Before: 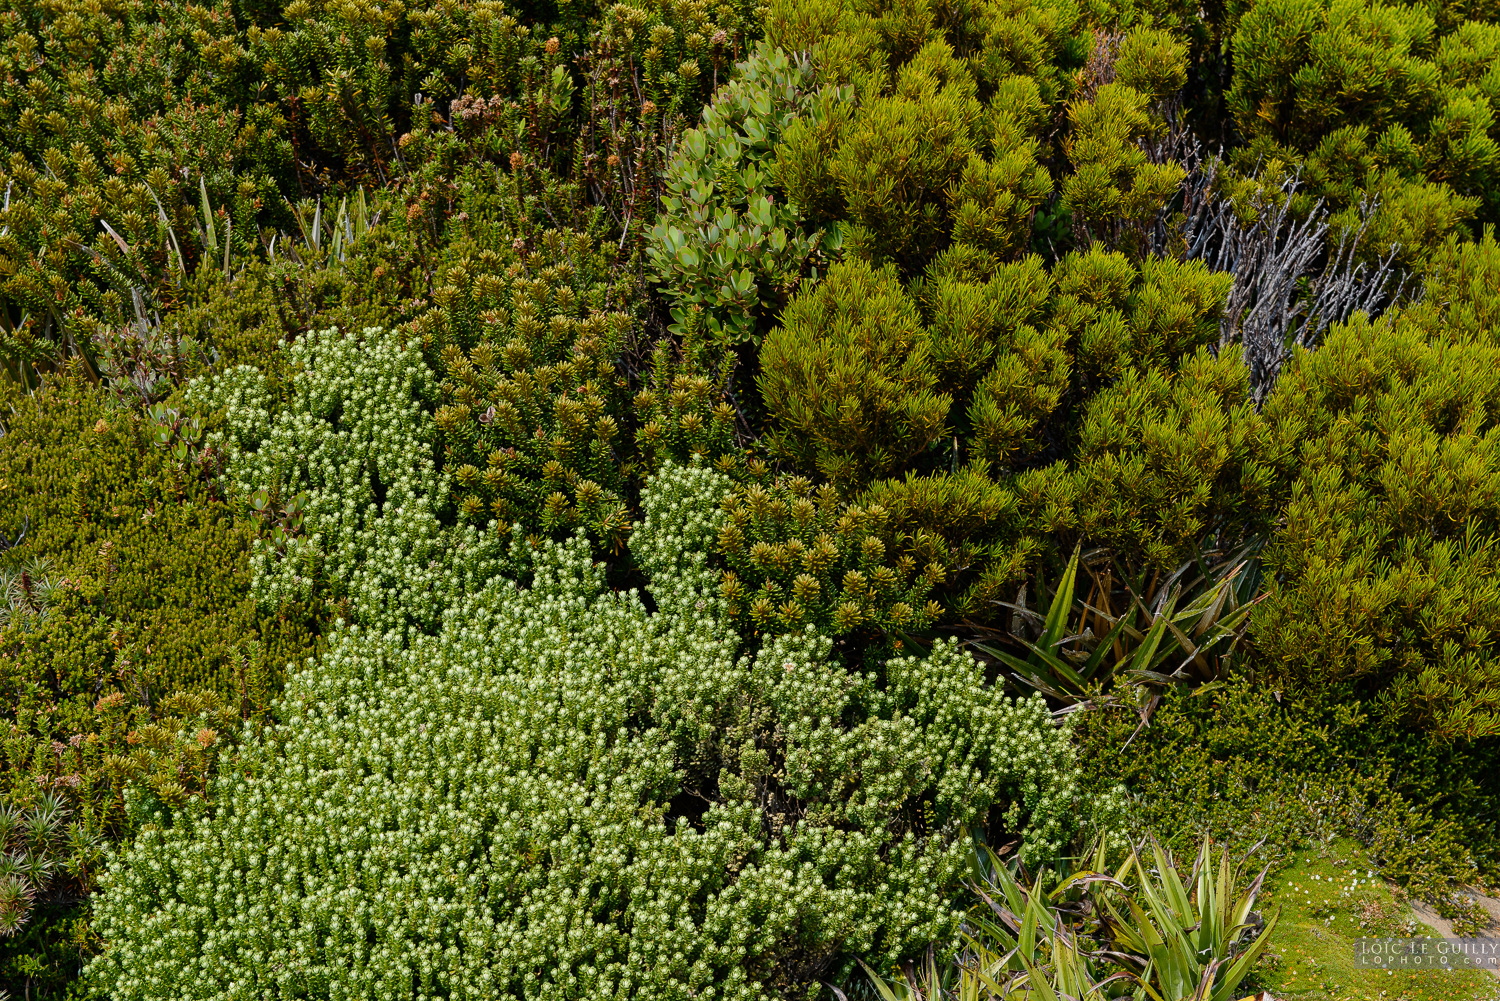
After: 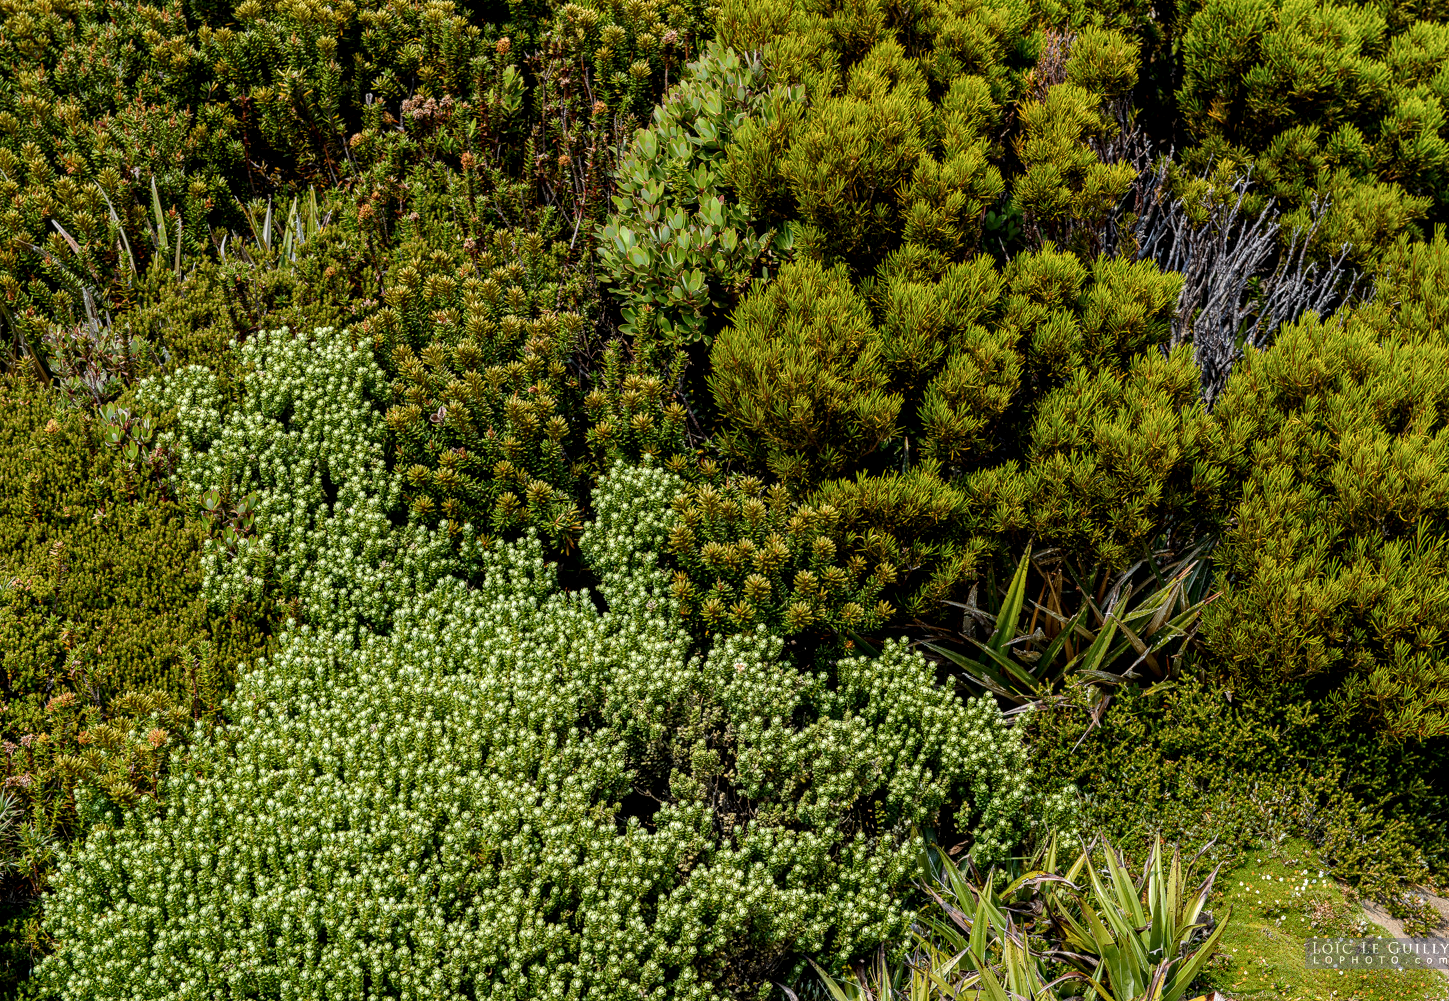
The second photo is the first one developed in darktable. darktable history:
crop and rotate: left 3.388%
local contrast: detail 144%
